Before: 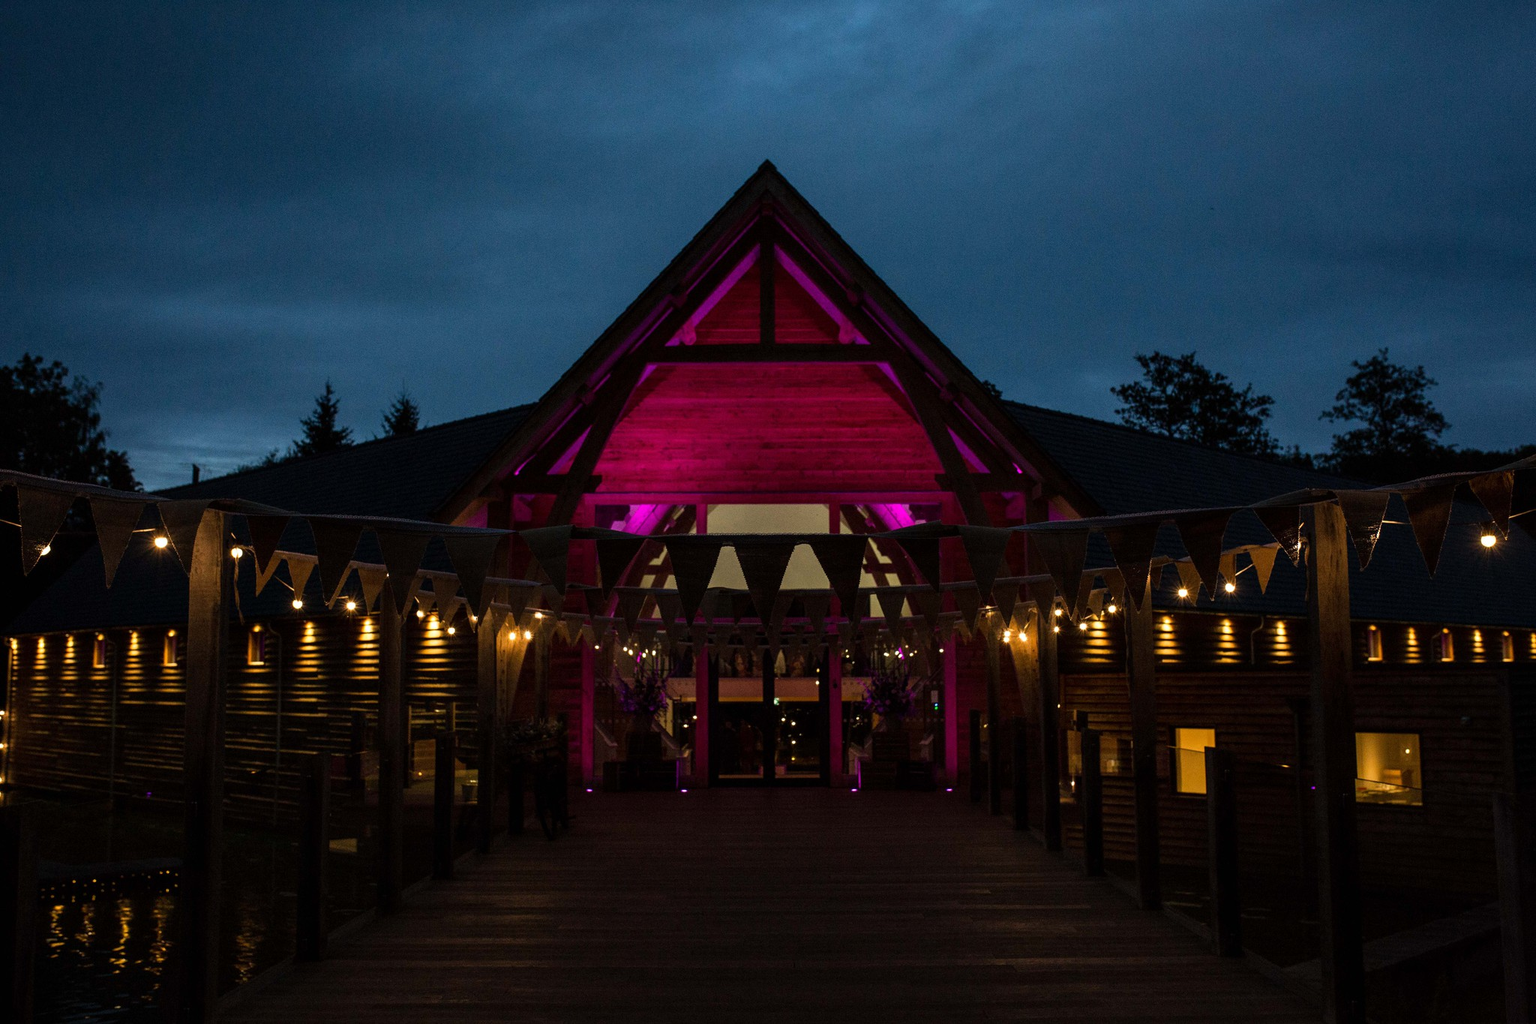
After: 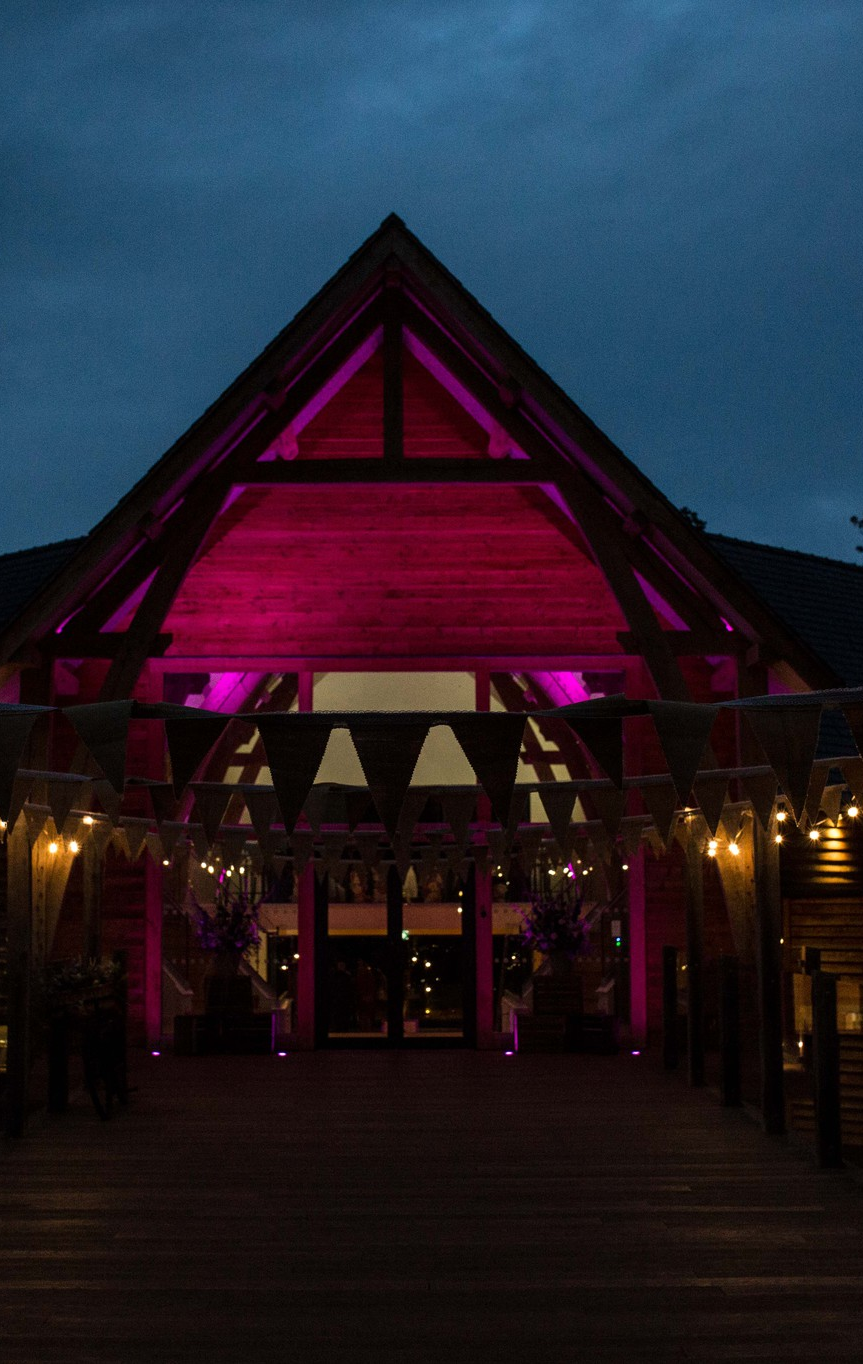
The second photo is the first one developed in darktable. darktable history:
crop: left 30.777%, right 27.061%
